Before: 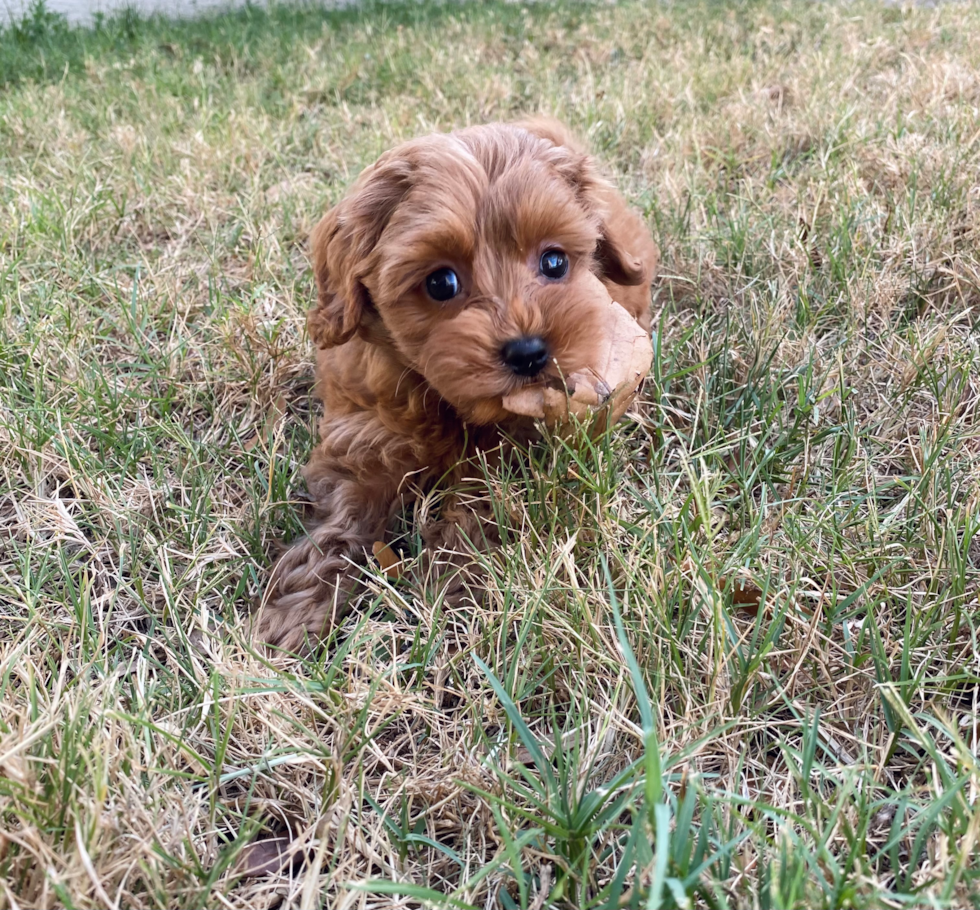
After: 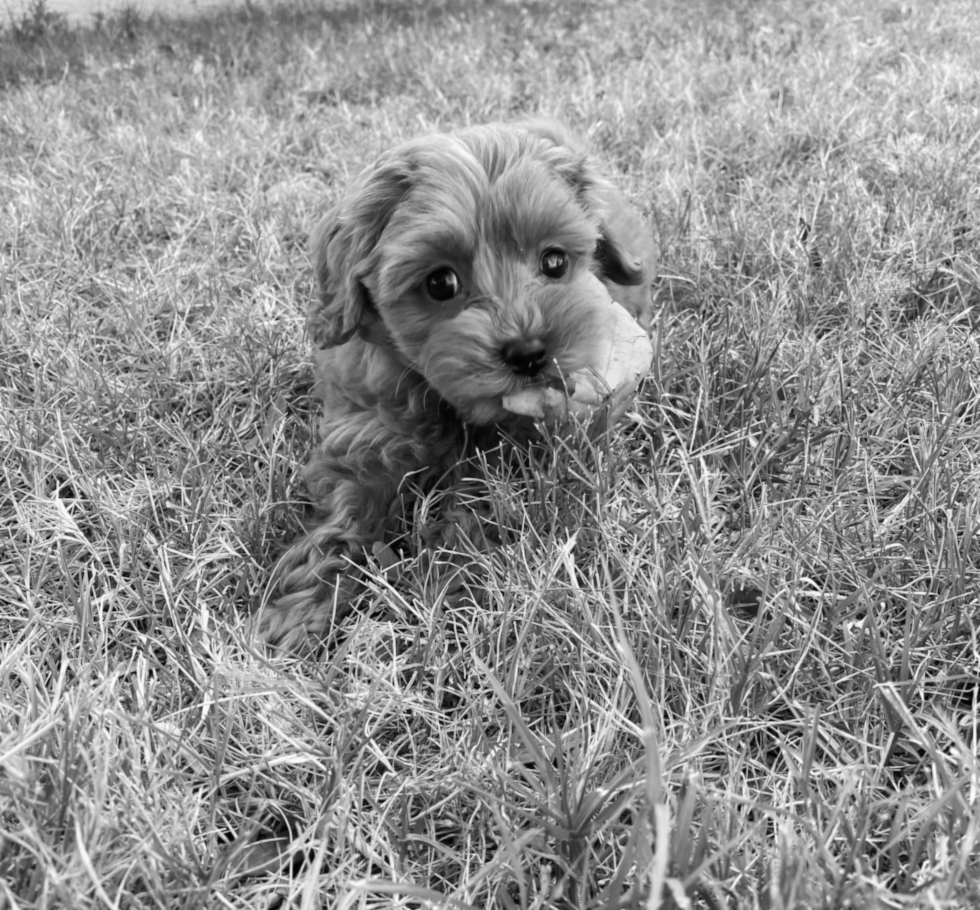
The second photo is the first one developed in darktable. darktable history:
monochrome: on, module defaults
lowpass: radius 0.5, unbound 0
